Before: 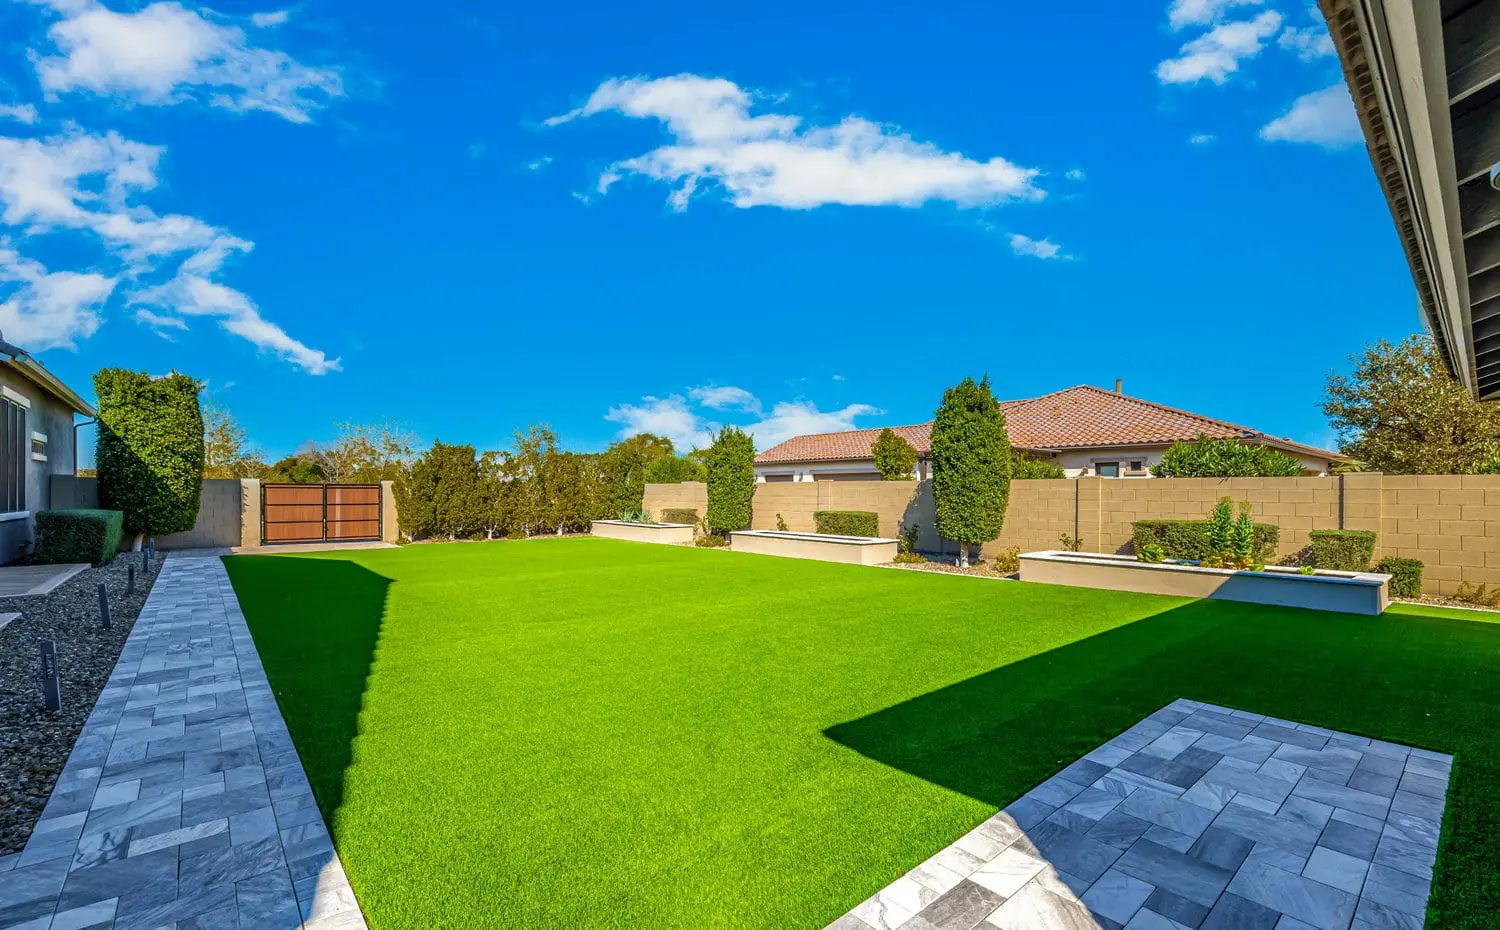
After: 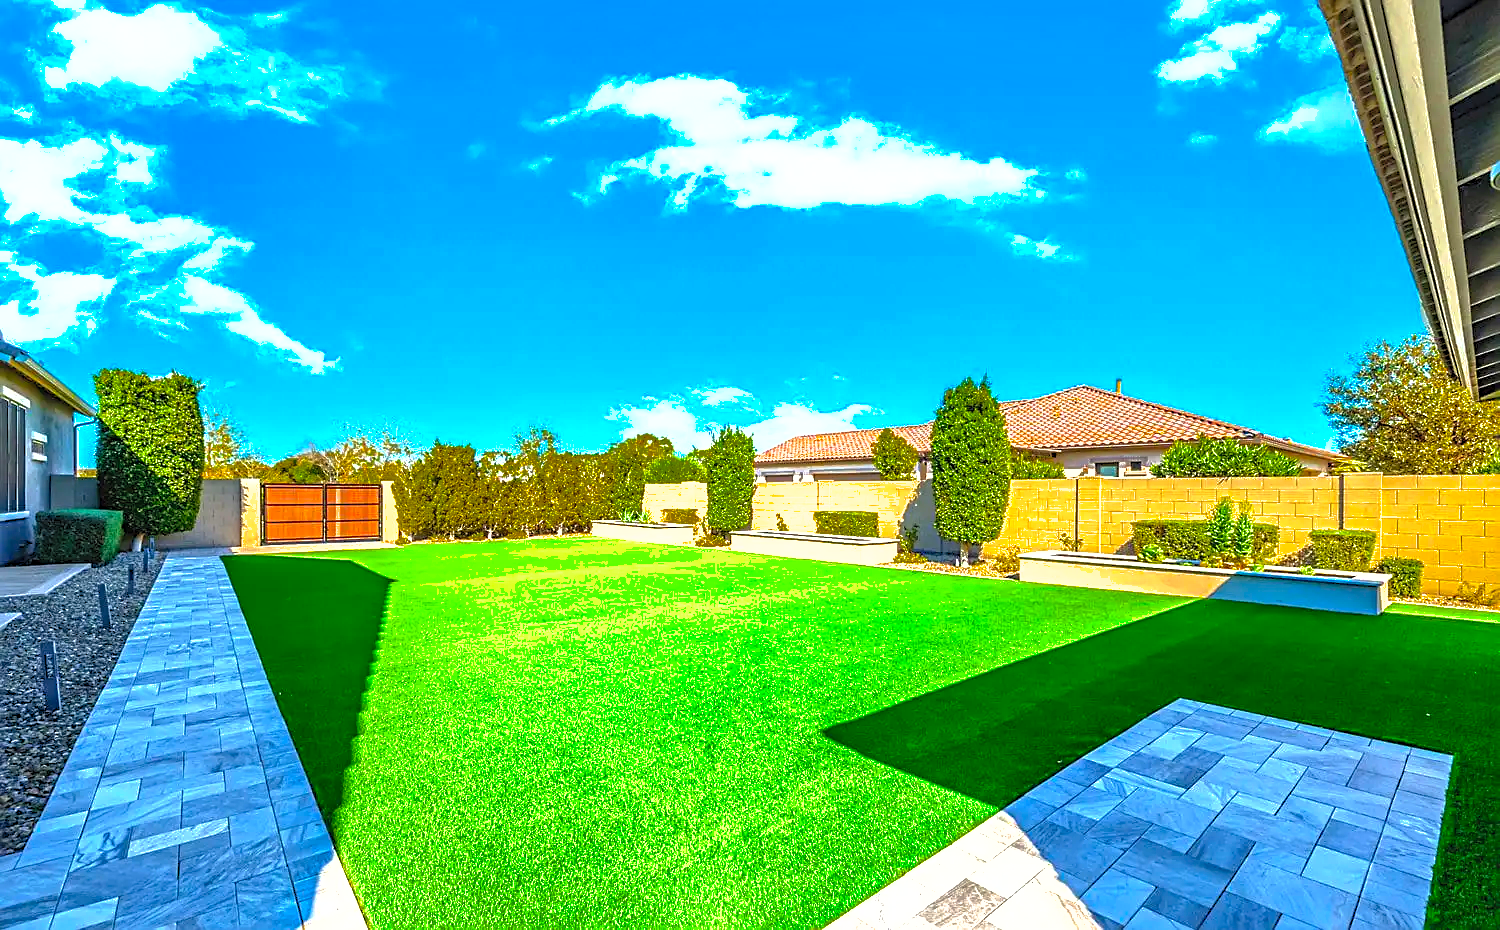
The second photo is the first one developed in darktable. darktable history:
sharpen: on, module defaults
color balance: output saturation 110%
shadows and highlights: shadows 40, highlights -60
contrast brightness saturation: contrast 0.24, brightness 0.26, saturation 0.39
levels: levels [0, 0.43, 0.859]
